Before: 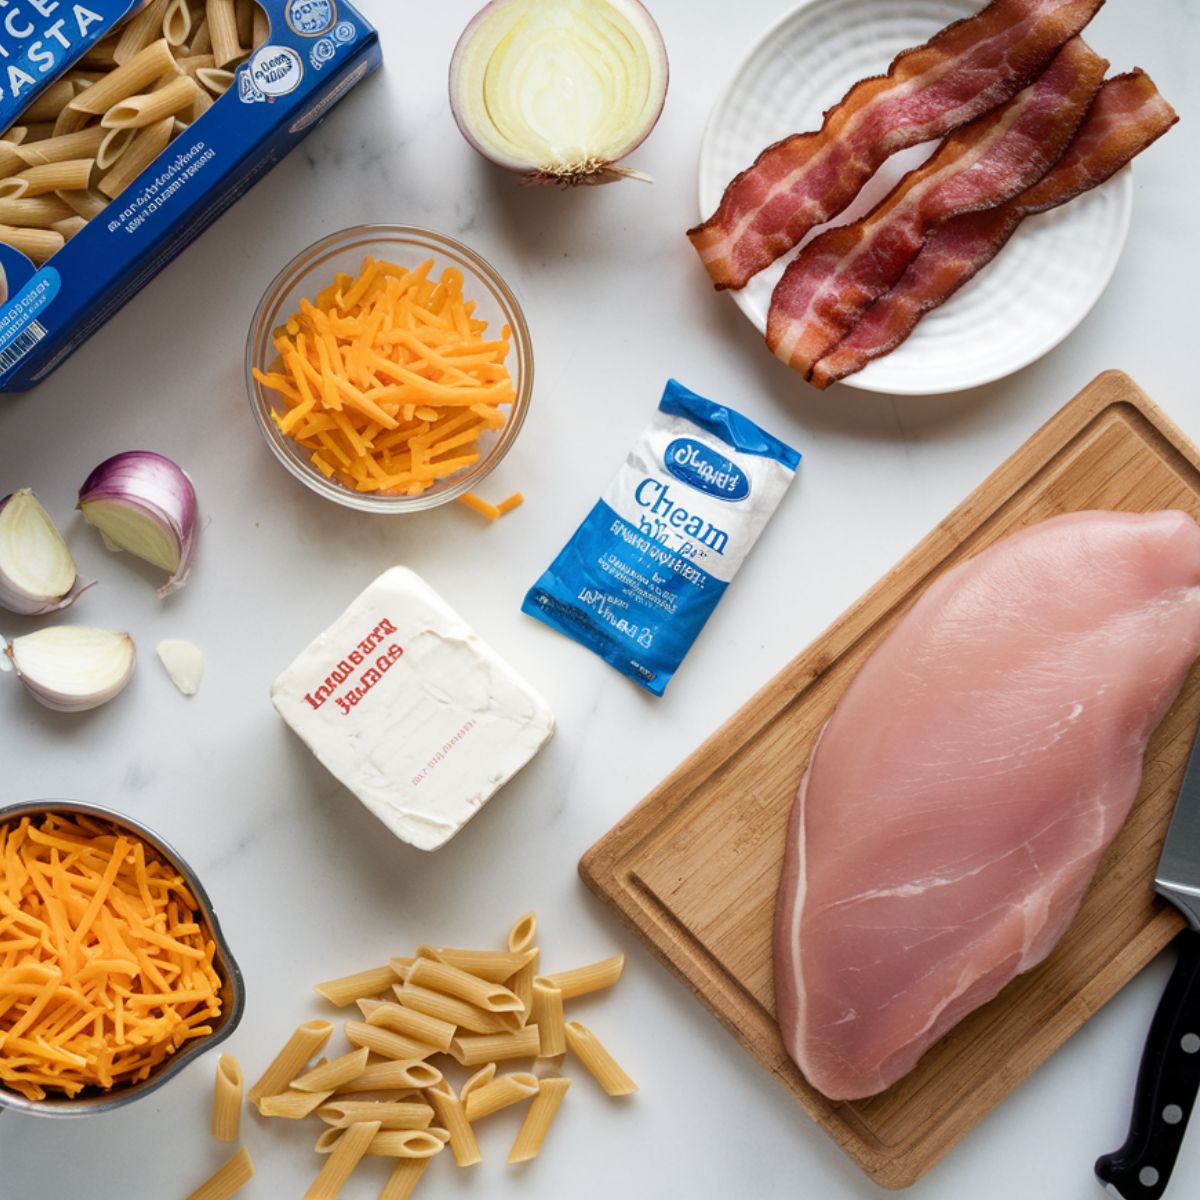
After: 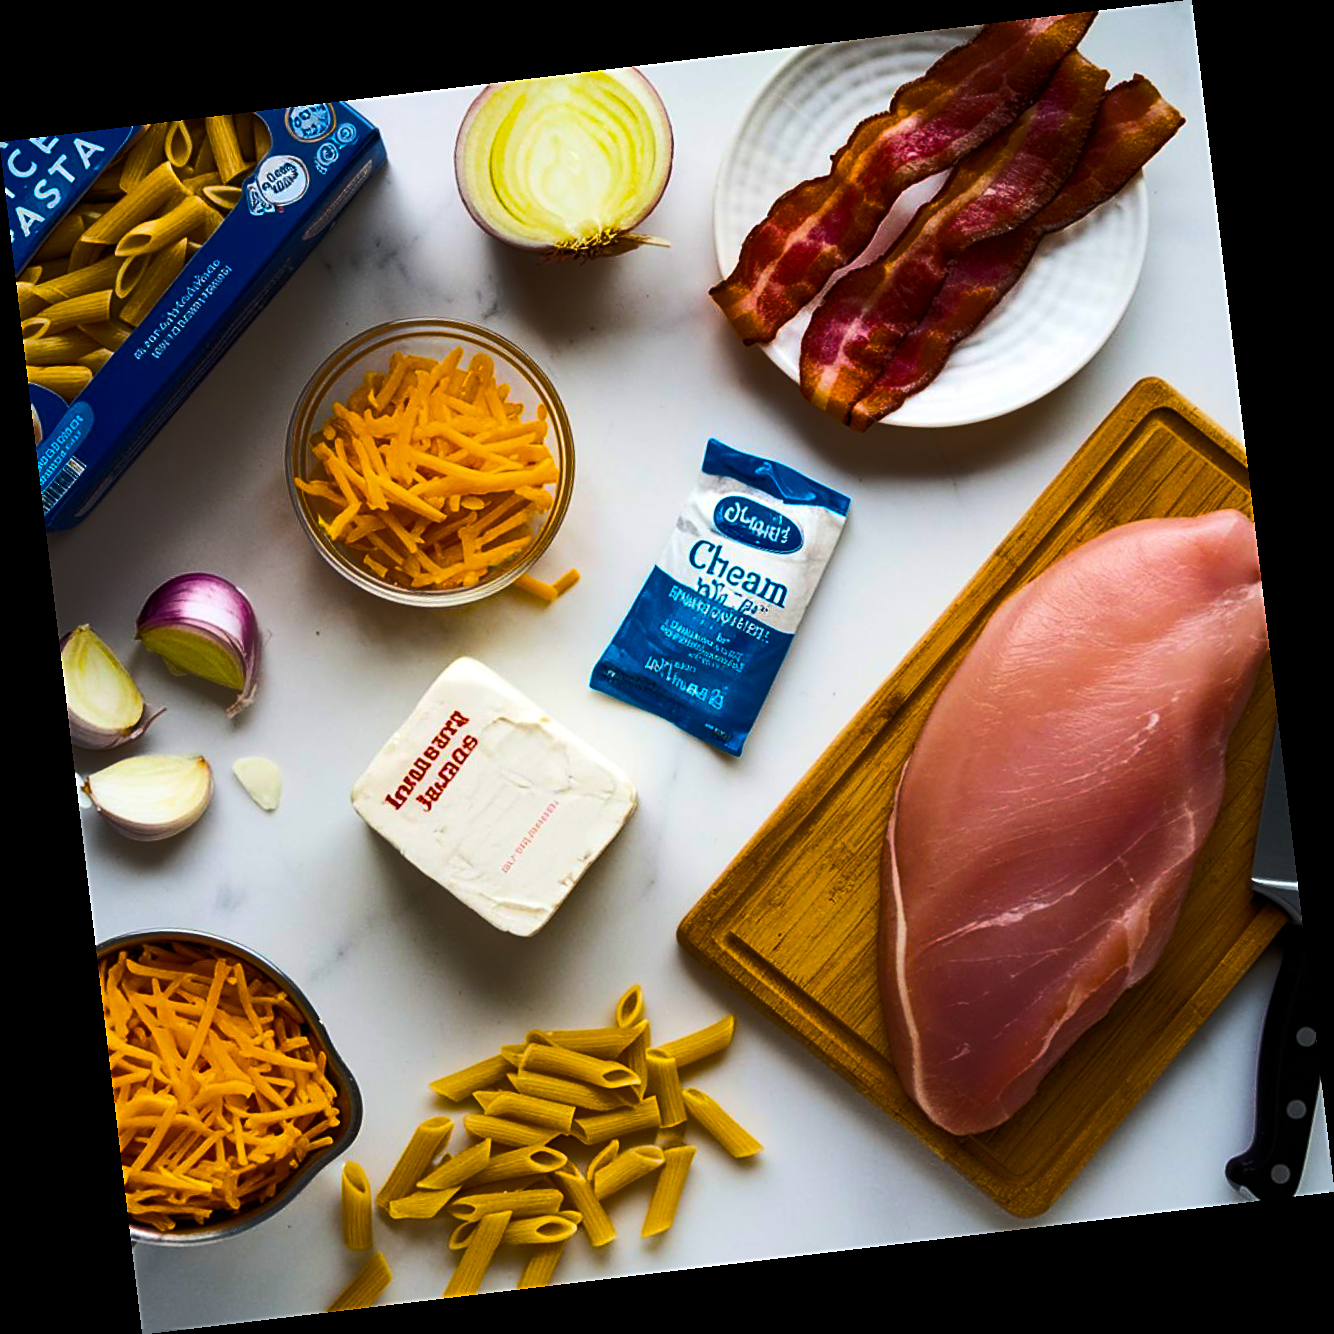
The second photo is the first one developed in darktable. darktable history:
color balance rgb: linear chroma grading › global chroma 40.15%, perceptual saturation grading › global saturation 60.58%, perceptual saturation grading › highlights 20.44%, perceptual saturation grading › shadows -50.36%, perceptual brilliance grading › highlights 2.19%, perceptual brilliance grading › mid-tones -50.36%, perceptual brilliance grading › shadows -50.36%
rotate and perspective: rotation -6.83°, automatic cropping off
sharpen: on, module defaults
